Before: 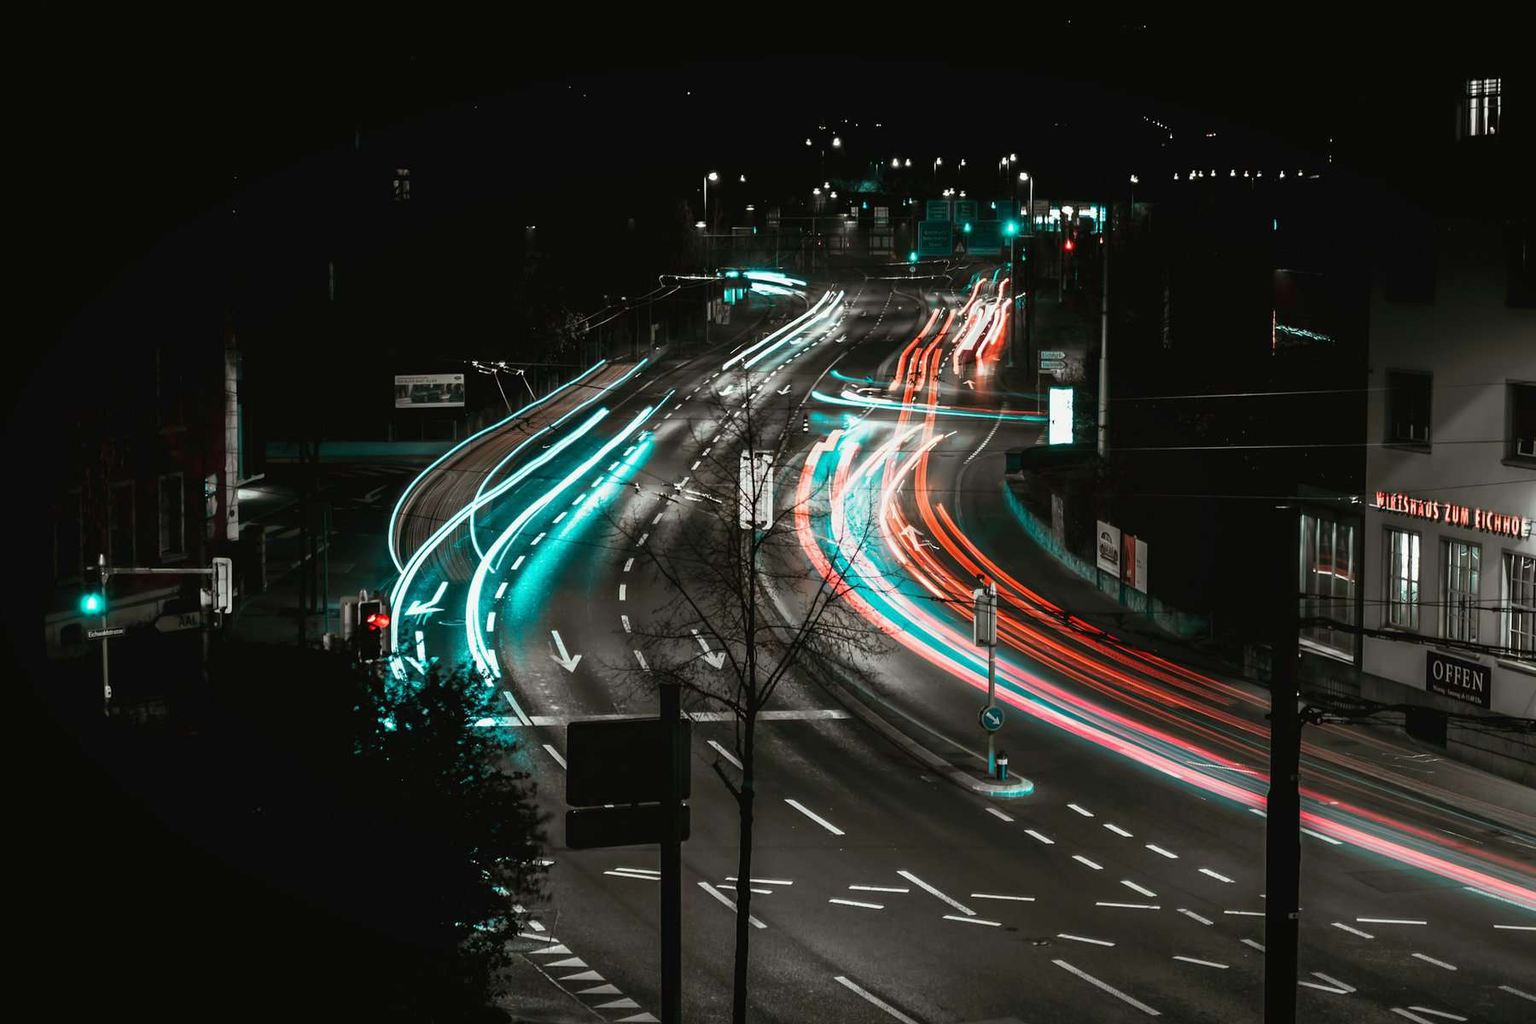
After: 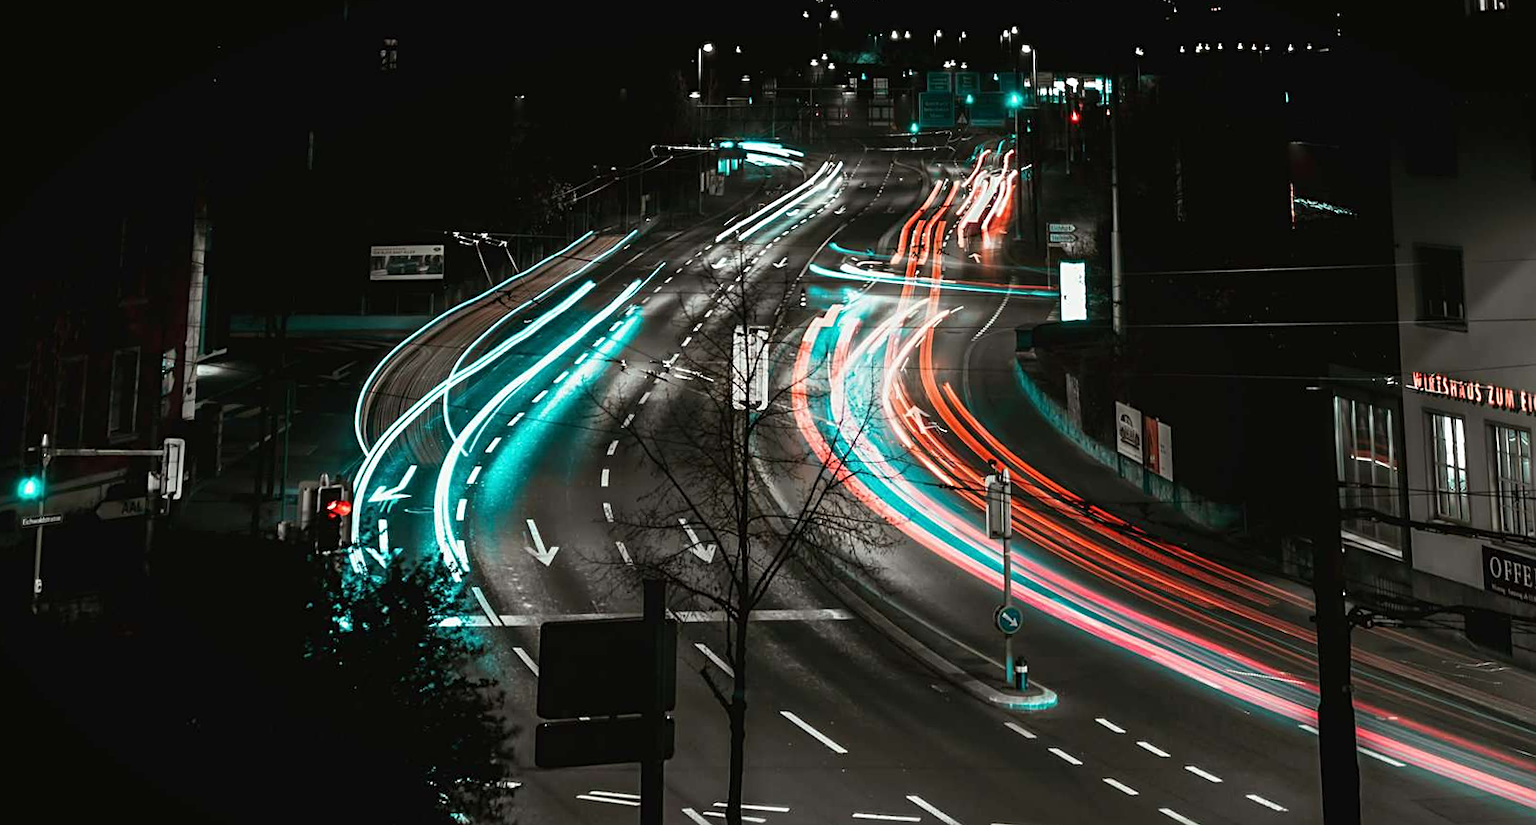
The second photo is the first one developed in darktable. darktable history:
sharpen: radius 2.529, amount 0.323
crop: top 11.038%, bottom 13.962%
rotate and perspective: rotation 0.215°, lens shift (vertical) -0.139, crop left 0.069, crop right 0.939, crop top 0.002, crop bottom 0.996
